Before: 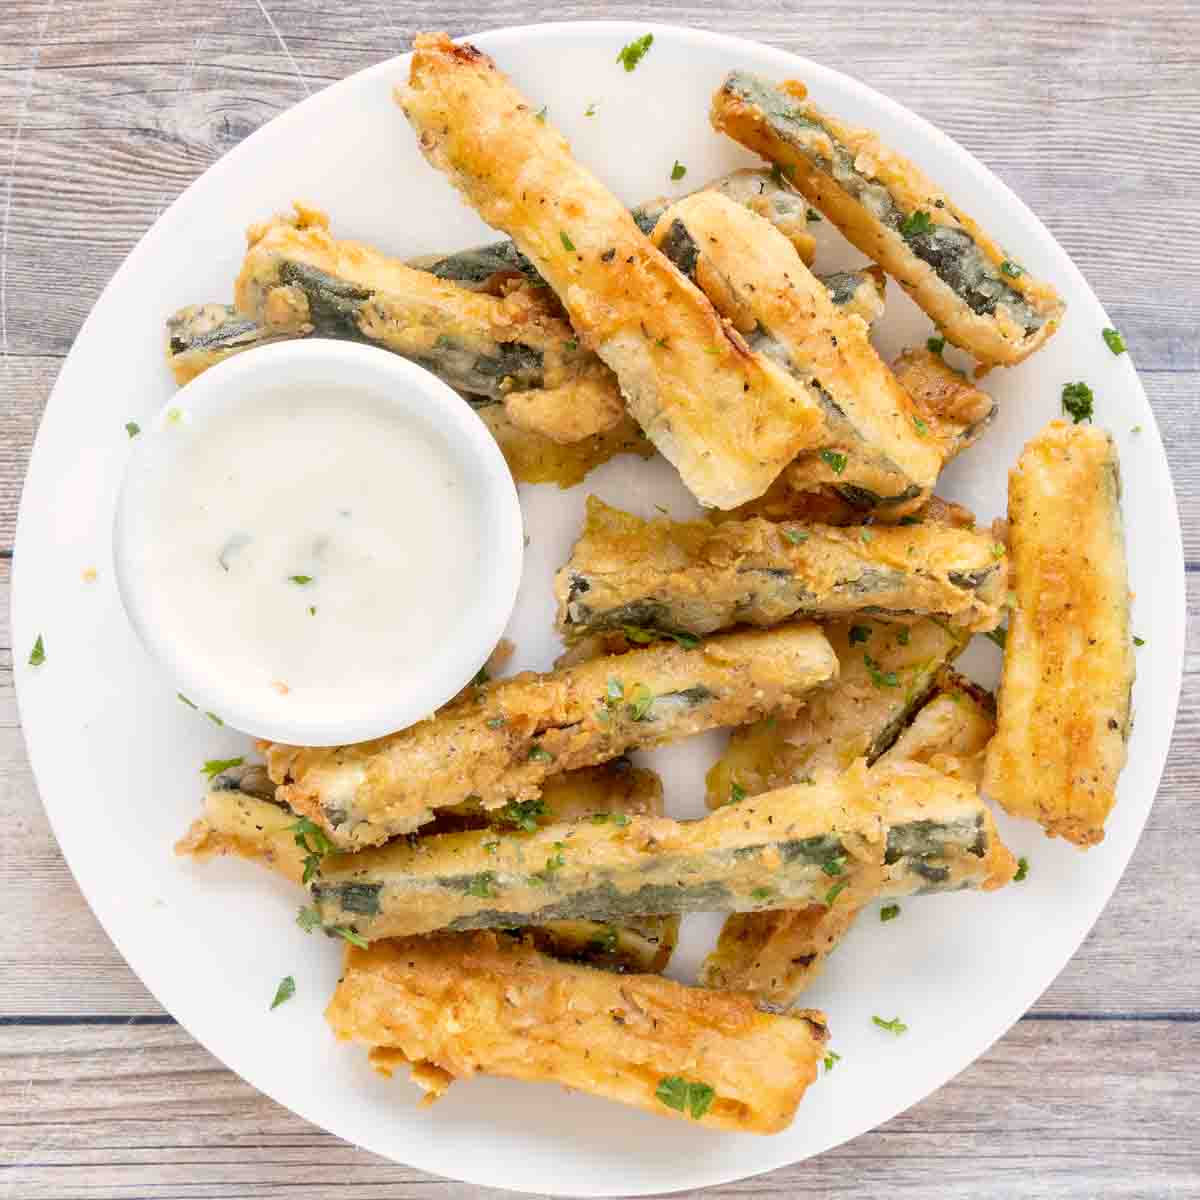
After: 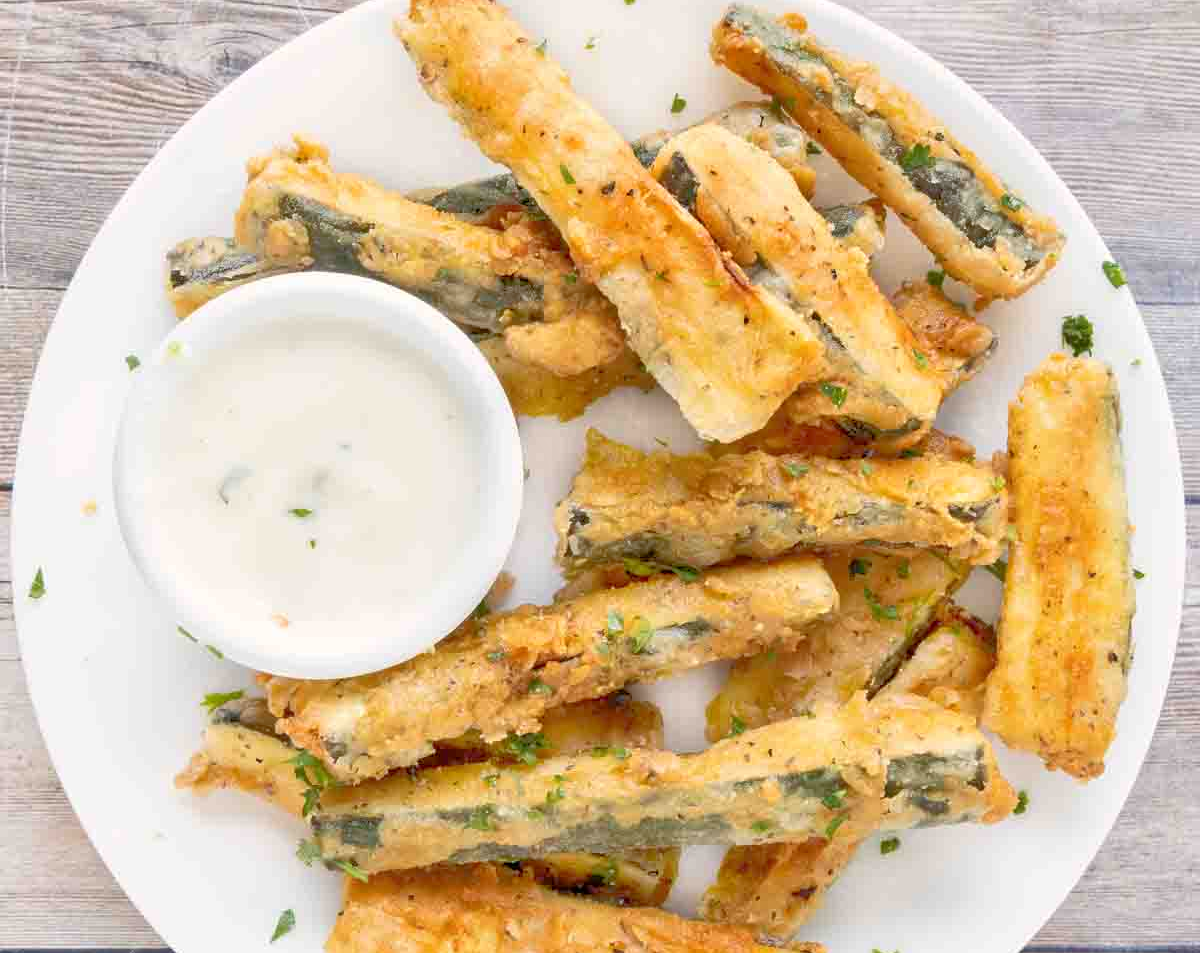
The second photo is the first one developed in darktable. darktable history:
tone equalizer: -7 EV 0.141 EV, -6 EV 0.63 EV, -5 EV 1.11 EV, -4 EV 1.36 EV, -3 EV 1.14 EV, -2 EV 0.6 EV, -1 EV 0.157 EV
crop and rotate: top 5.654%, bottom 14.86%
